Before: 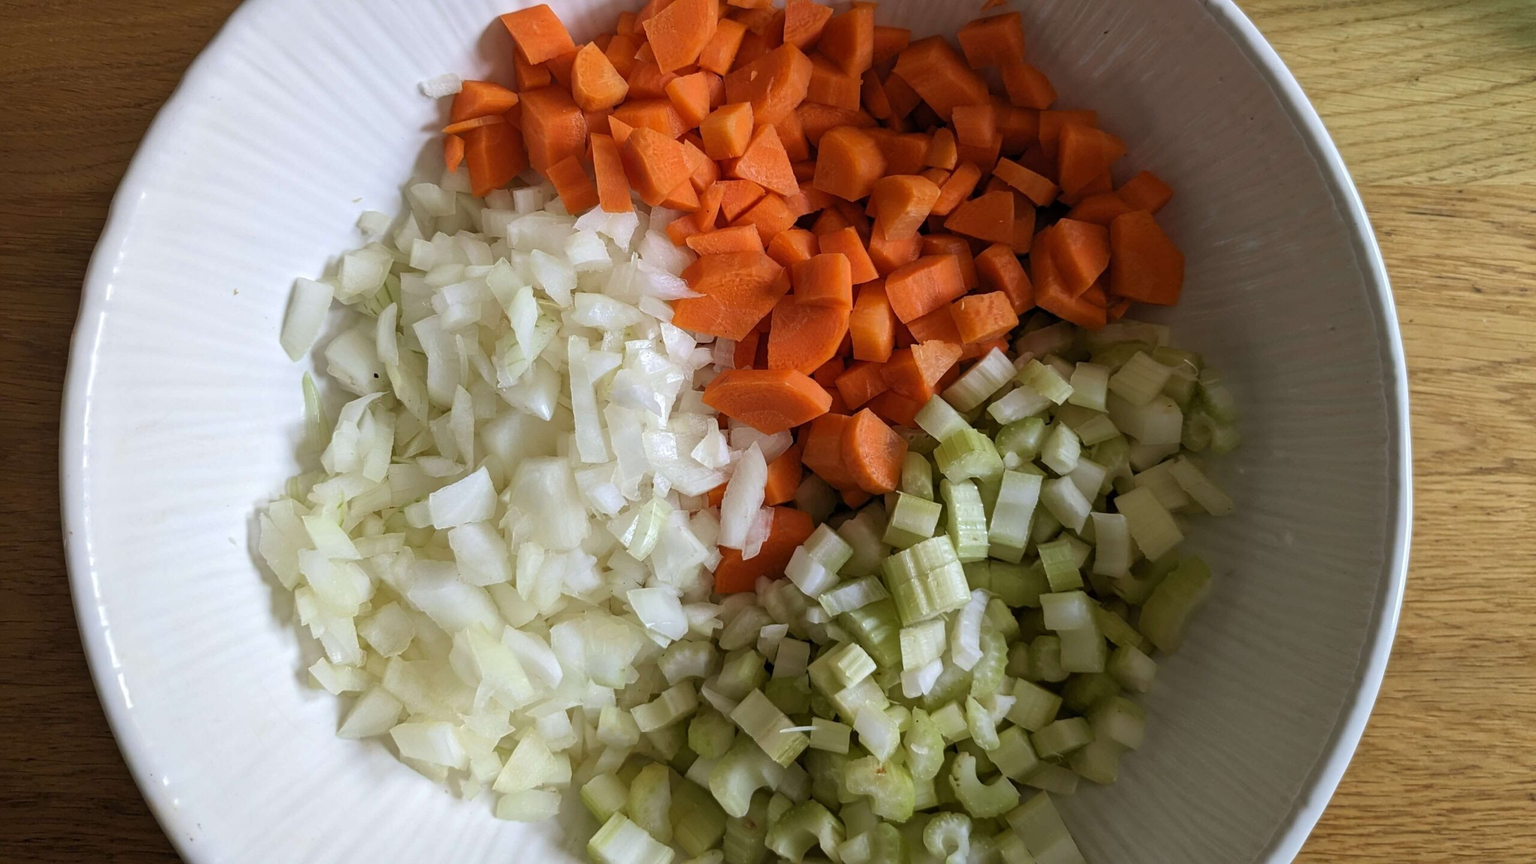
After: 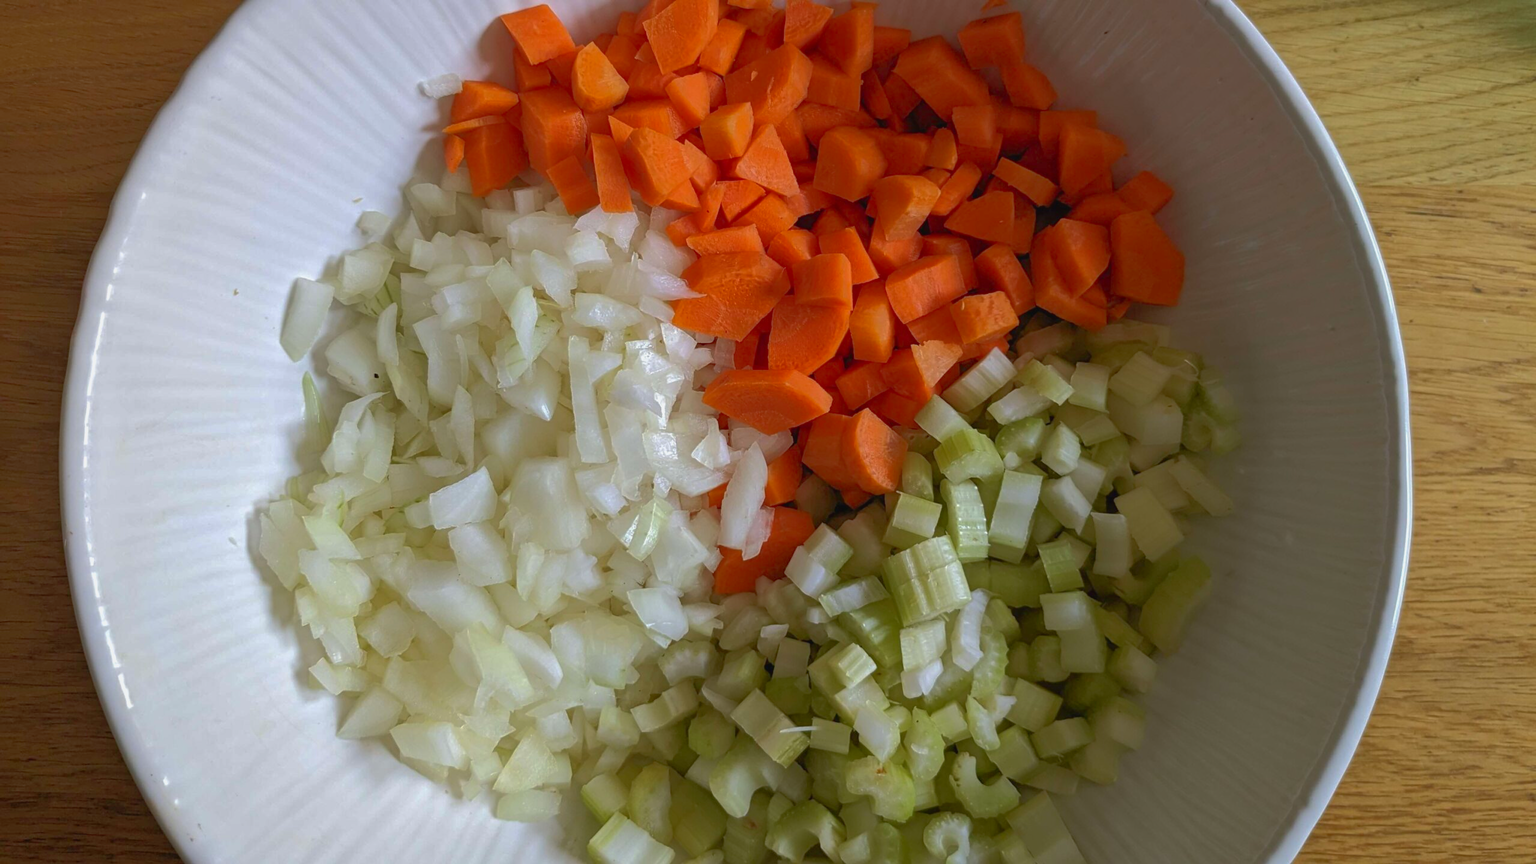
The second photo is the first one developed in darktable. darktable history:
contrast brightness saturation: contrast -0.09, brightness -0.07, saturation 0.09
shadows and highlights: radius 0.1, white point adjustment 1.65, soften with gaussian
